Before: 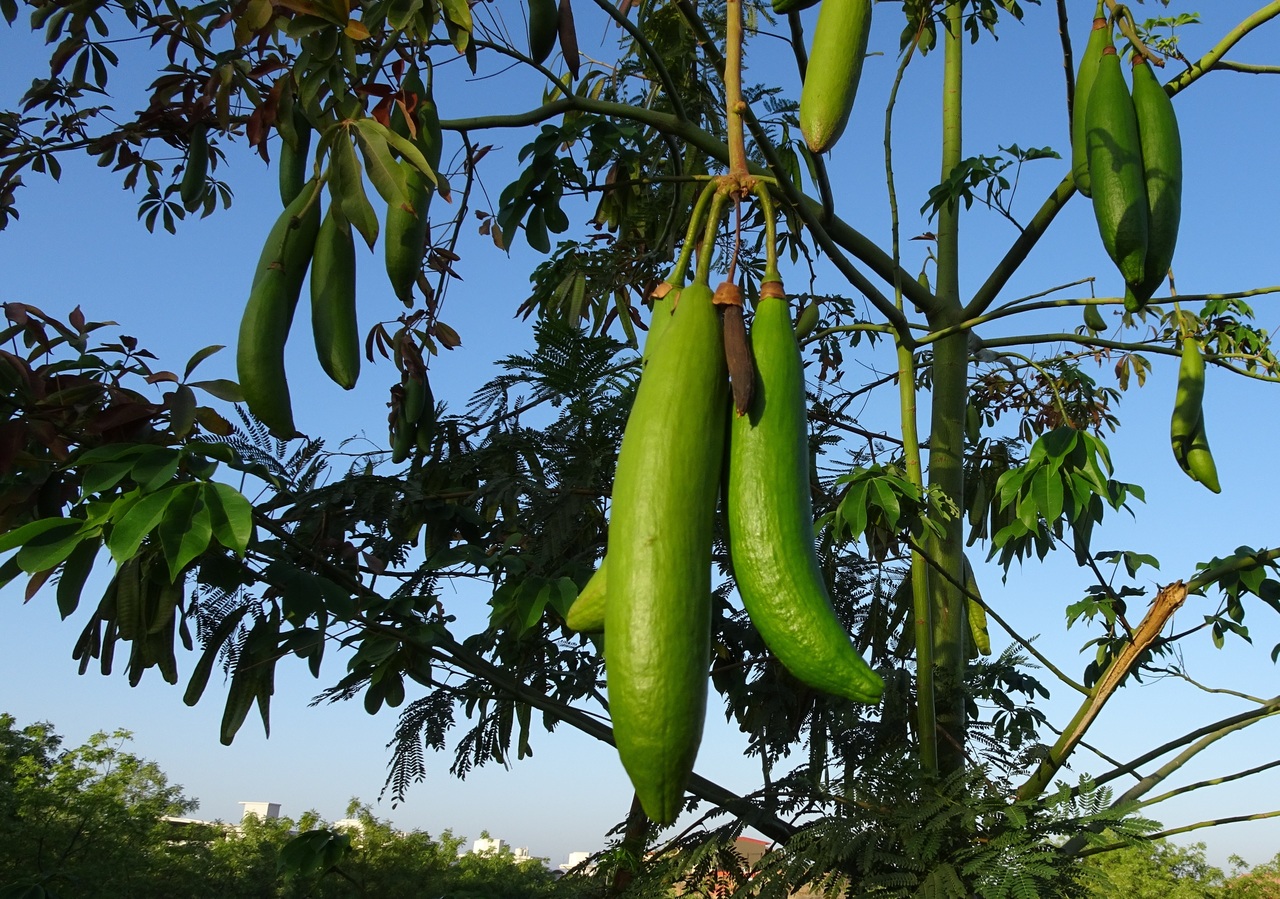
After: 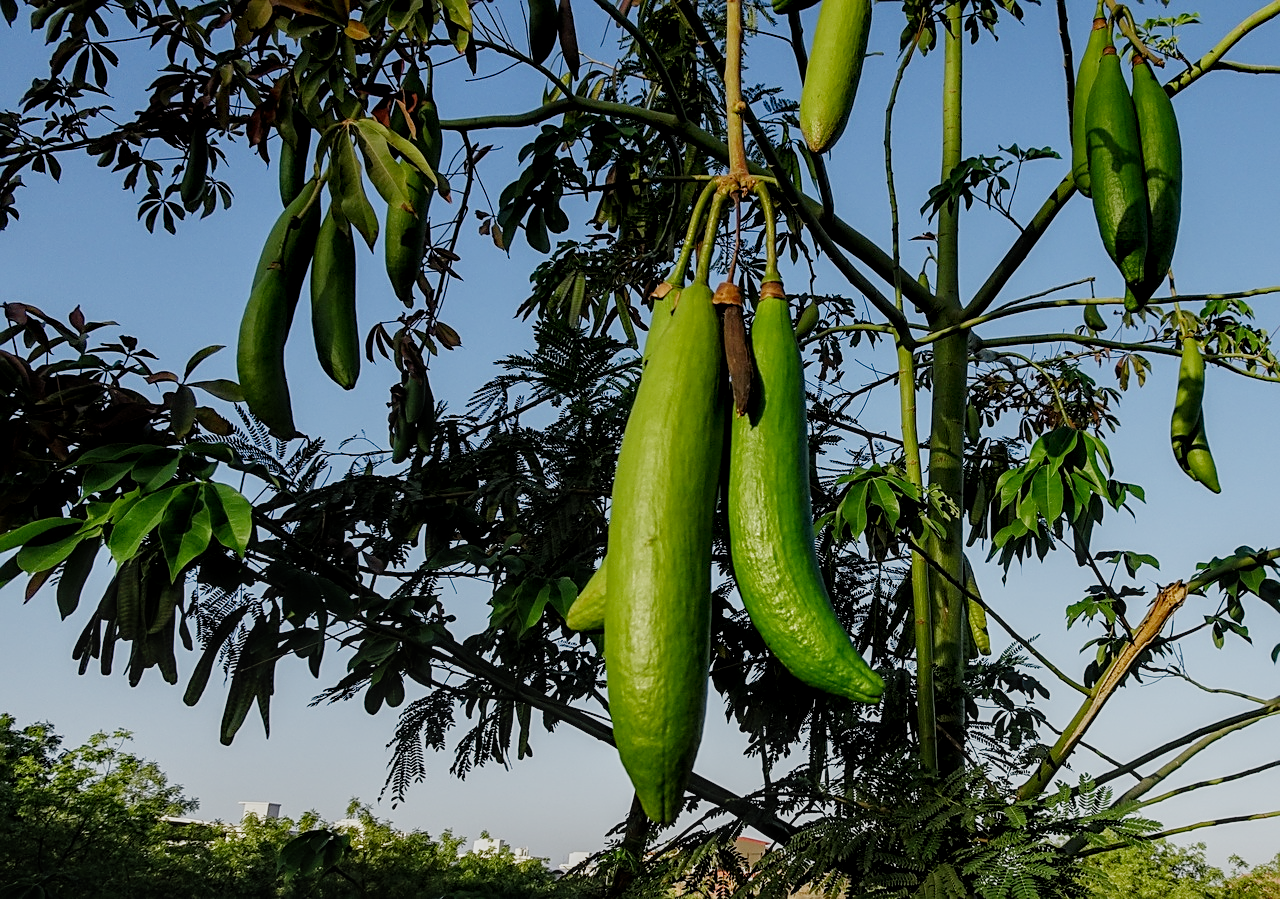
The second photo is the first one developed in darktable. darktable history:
local contrast: detail 138%
sharpen: on, module defaults
filmic rgb: black relative exposure -7.65 EV, white relative exposure 4.56 EV, hardness 3.61, add noise in highlights 0.002, preserve chrominance no, color science v3 (2019), use custom middle-gray values true, contrast in highlights soft
